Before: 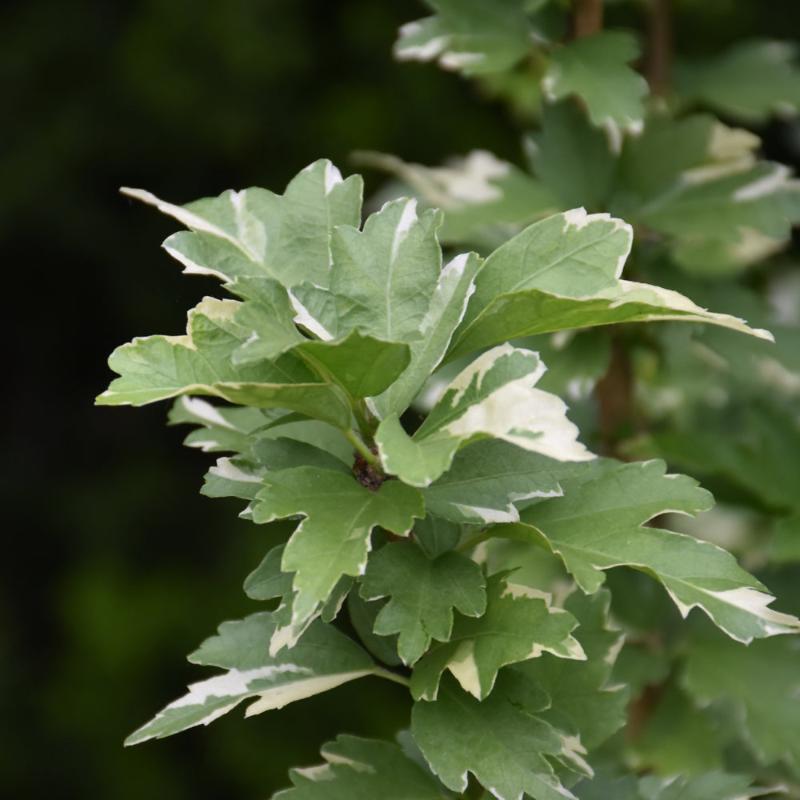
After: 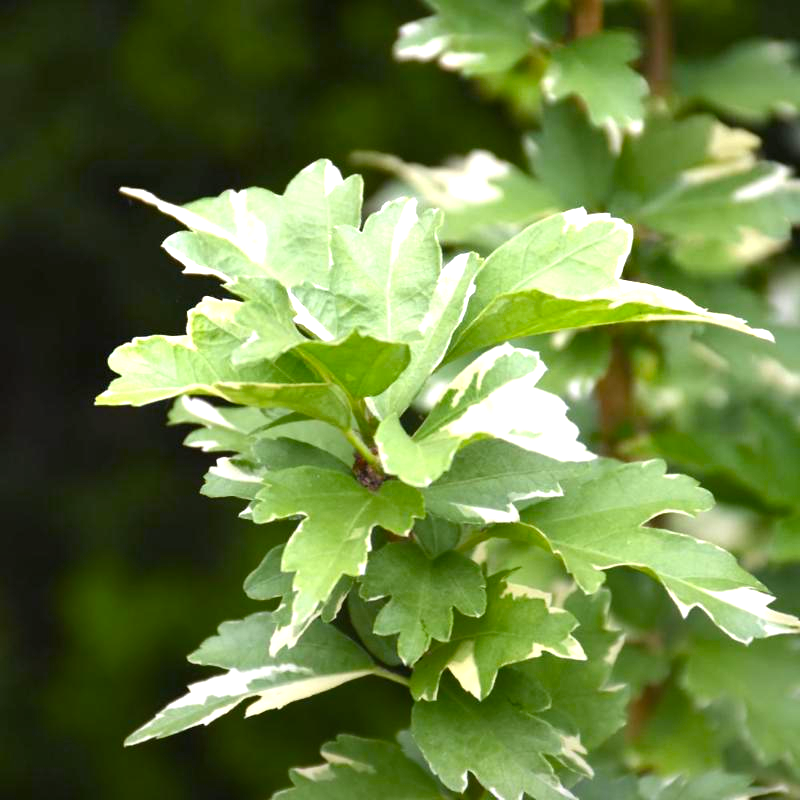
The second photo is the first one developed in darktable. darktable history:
graduated density: rotation -180°, offset 27.42
color balance rgb: linear chroma grading › shadows -8%, linear chroma grading › global chroma 10%, perceptual saturation grading › global saturation 2%, perceptual saturation grading › highlights -2%, perceptual saturation grading › mid-tones 4%, perceptual saturation grading › shadows 8%, perceptual brilliance grading › global brilliance 2%, perceptual brilliance grading › highlights -4%, global vibrance 16%, saturation formula JzAzBz (2021)
exposure: black level correction 0, exposure 1.388 EV, compensate exposure bias true, compensate highlight preservation false
